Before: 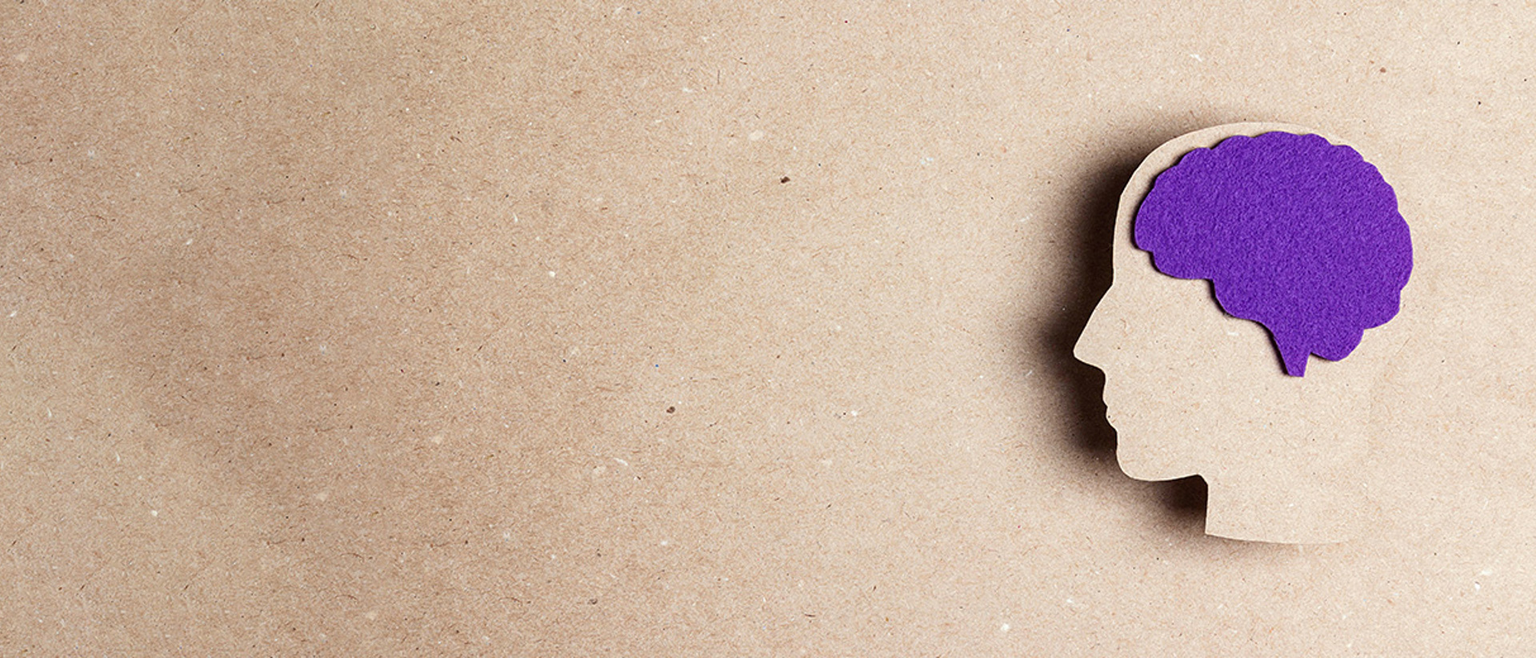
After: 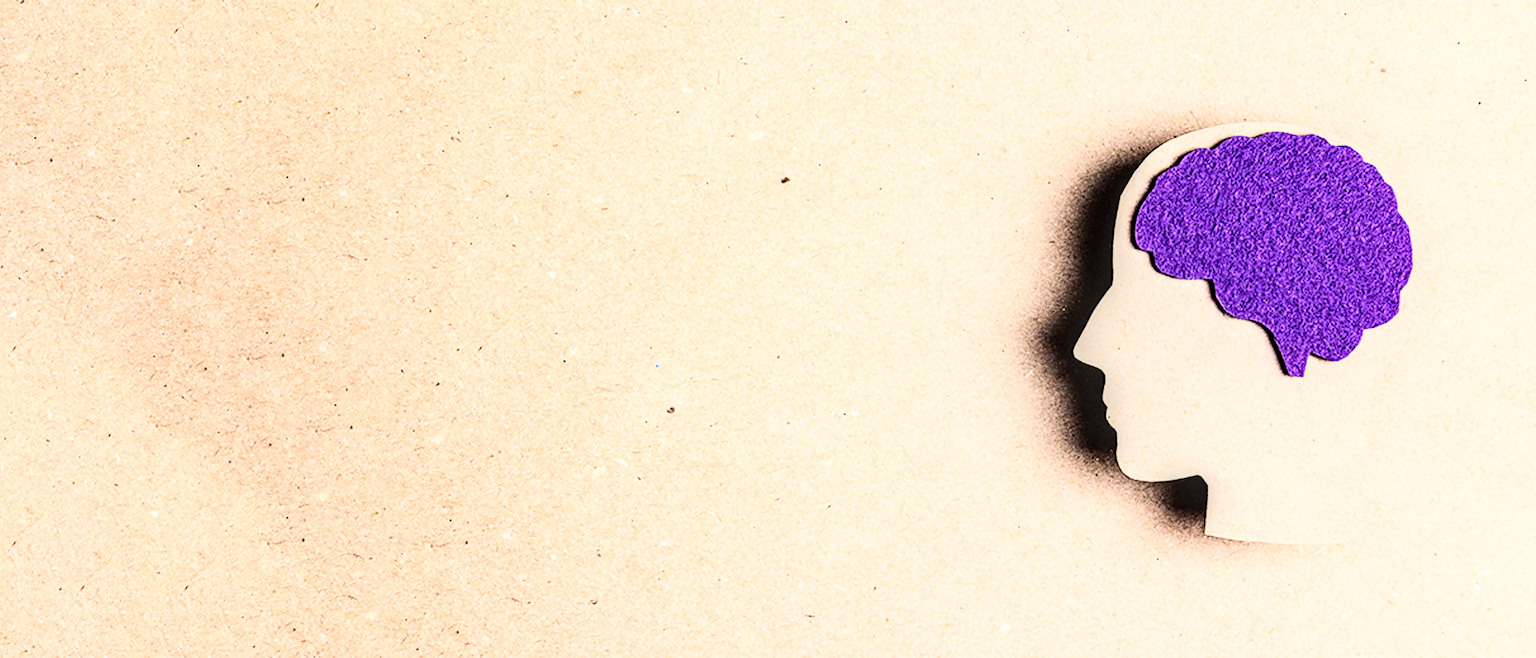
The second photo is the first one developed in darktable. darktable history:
local contrast: highlights 25%, detail 150%
tone curve: curves: ch0 [(0, 0) (0.003, 0.003) (0.011, 0.011) (0.025, 0.025) (0.044, 0.044) (0.069, 0.069) (0.1, 0.099) (0.136, 0.135) (0.177, 0.176) (0.224, 0.223) (0.277, 0.275) (0.335, 0.333) (0.399, 0.396) (0.468, 0.465) (0.543, 0.546) (0.623, 0.625) (0.709, 0.711) (0.801, 0.802) (0.898, 0.898) (1, 1)], preserve colors none
rgb curve: curves: ch0 [(0, 0) (0.21, 0.15) (0.24, 0.21) (0.5, 0.75) (0.75, 0.96) (0.89, 0.99) (1, 1)]; ch1 [(0, 0.02) (0.21, 0.13) (0.25, 0.2) (0.5, 0.67) (0.75, 0.9) (0.89, 0.97) (1, 1)]; ch2 [(0, 0.02) (0.21, 0.13) (0.25, 0.2) (0.5, 0.67) (0.75, 0.9) (0.89, 0.97) (1, 1)], compensate middle gray true
